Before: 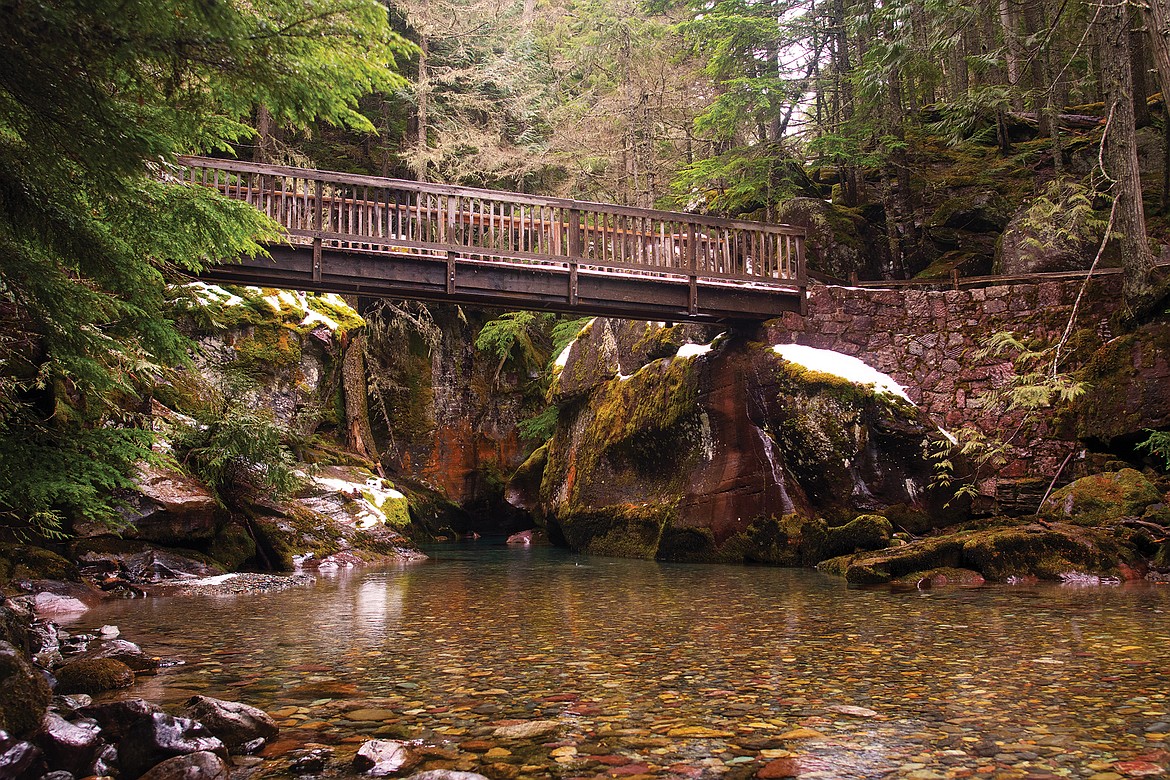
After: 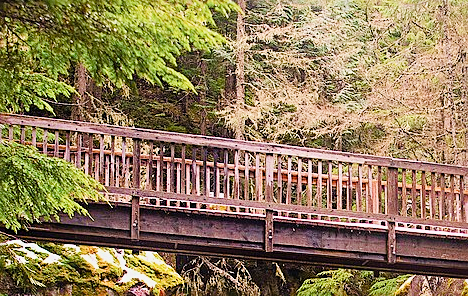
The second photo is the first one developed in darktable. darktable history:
crop: left 15.605%, top 5.446%, right 44.326%, bottom 56.603%
filmic rgb: black relative exposure -7.65 EV, white relative exposure 4.56 EV, hardness 3.61, iterations of high-quality reconstruction 0
exposure: black level correction 0, exposure 1 EV, compensate highlight preservation false
sharpen: on, module defaults
color balance rgb: perceptual saturation grading › global saturation 20.022%, perceptual saturation grading › highlights -19.695%, perceptual saturation grading › shadows 29.449%
velvia: on, module defaults
